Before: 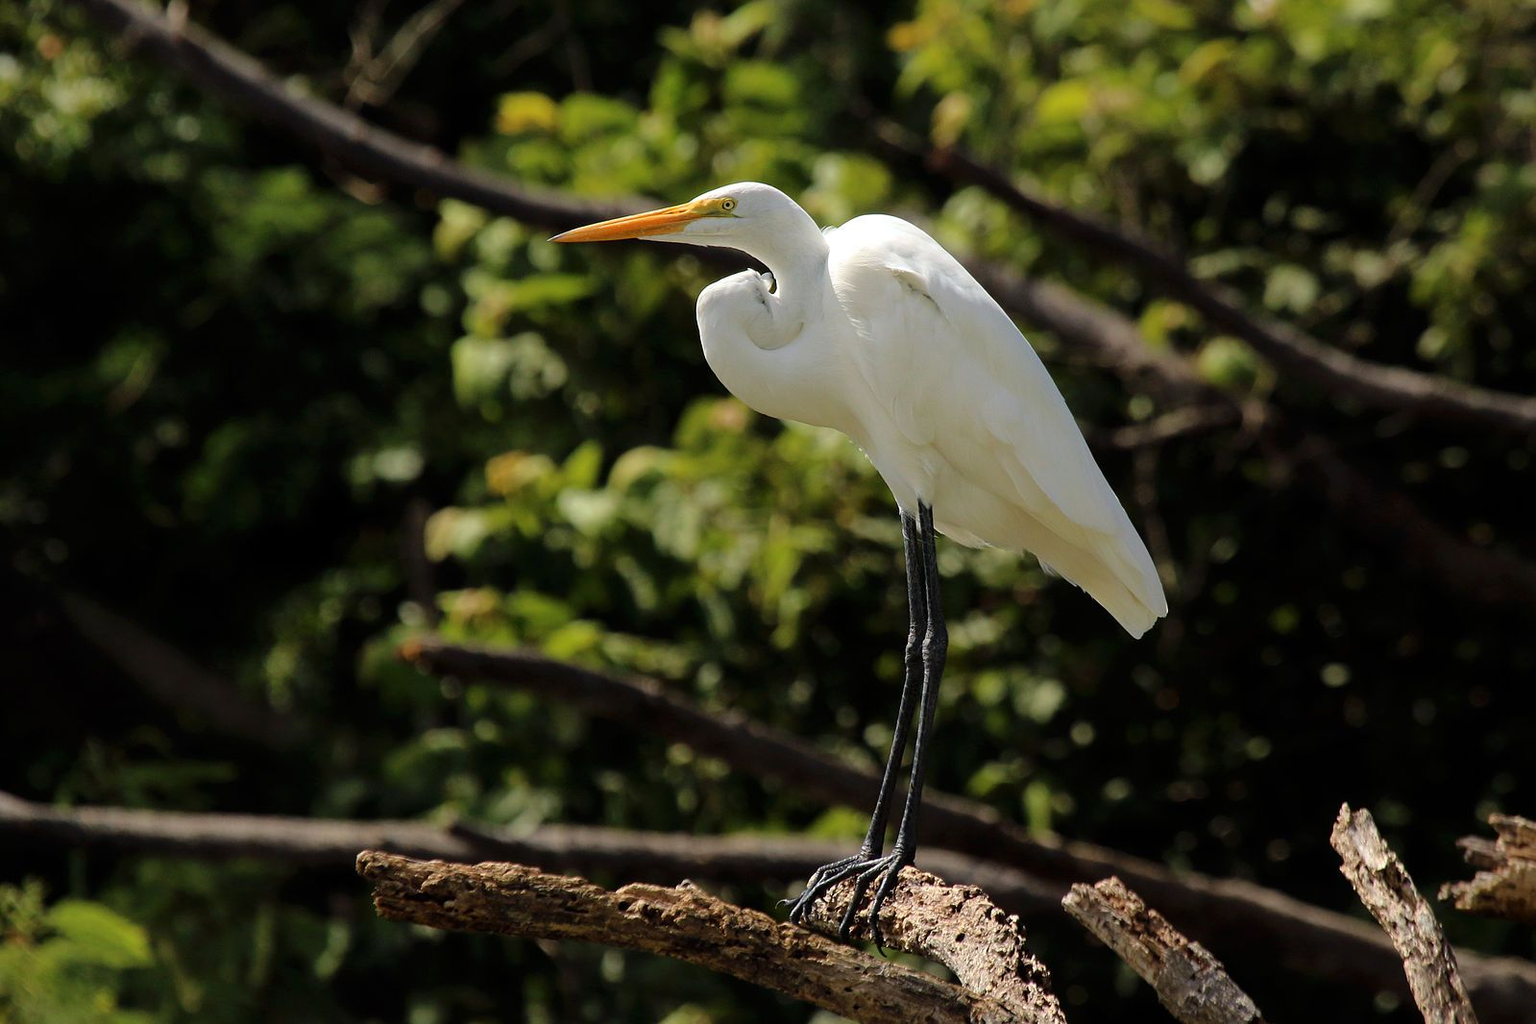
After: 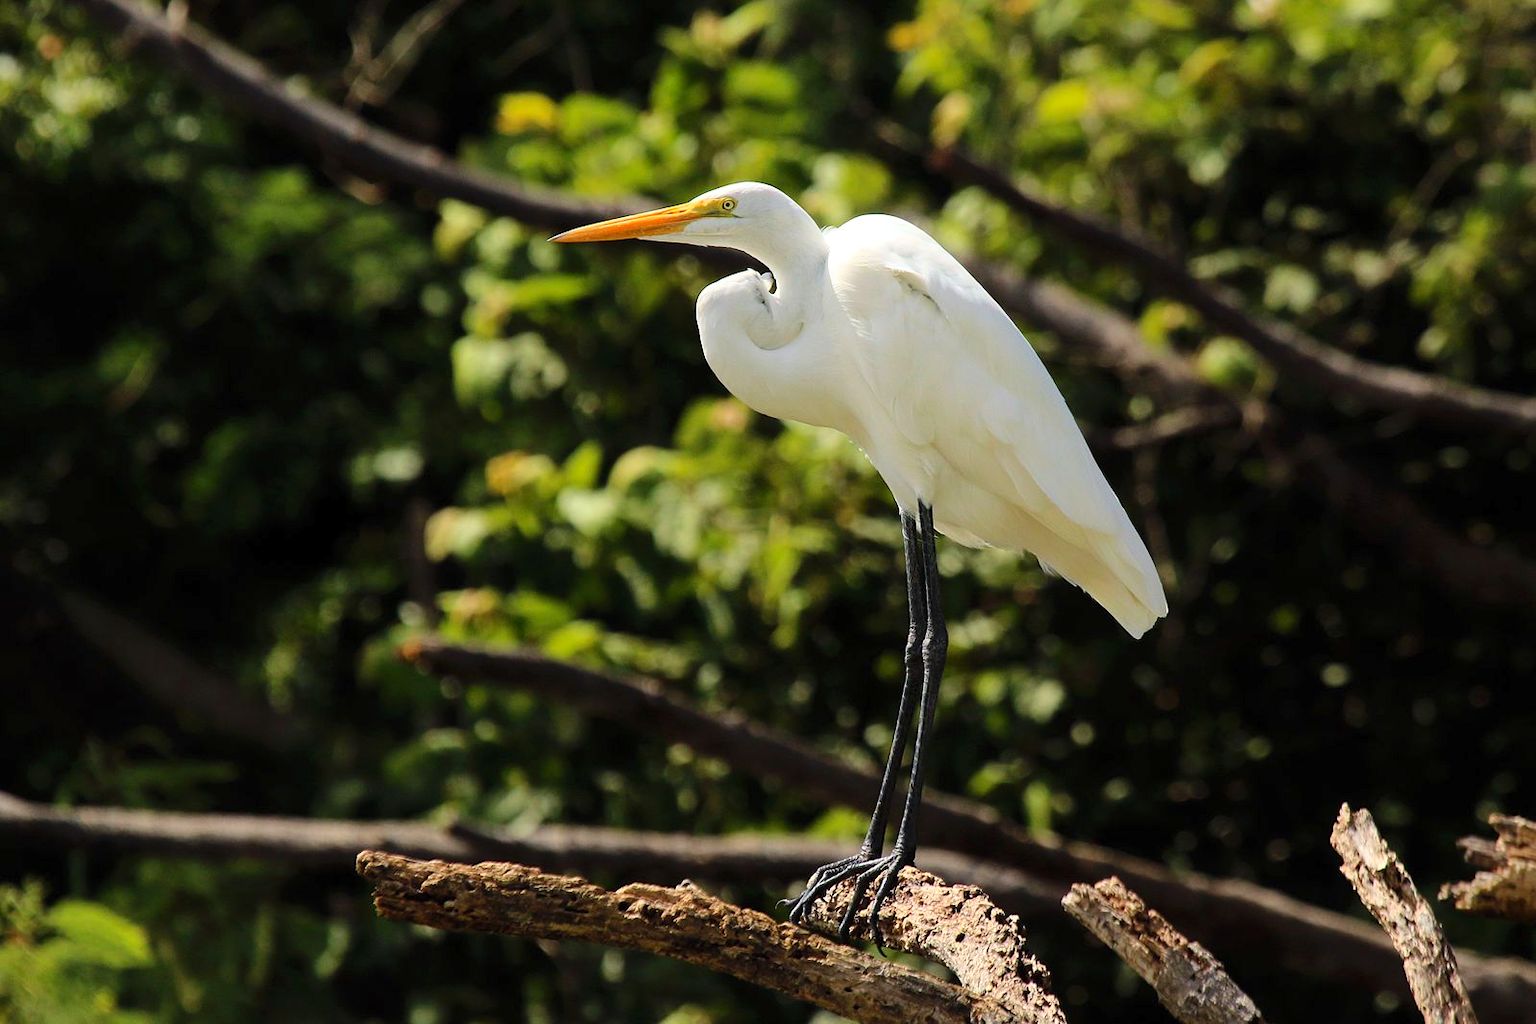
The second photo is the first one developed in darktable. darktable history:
exposure: exposure 0.02 EV, compensate highlight preservation false
contrast brightness saturation: contrast 0.2, brightness 0.16, saturation 0.22
